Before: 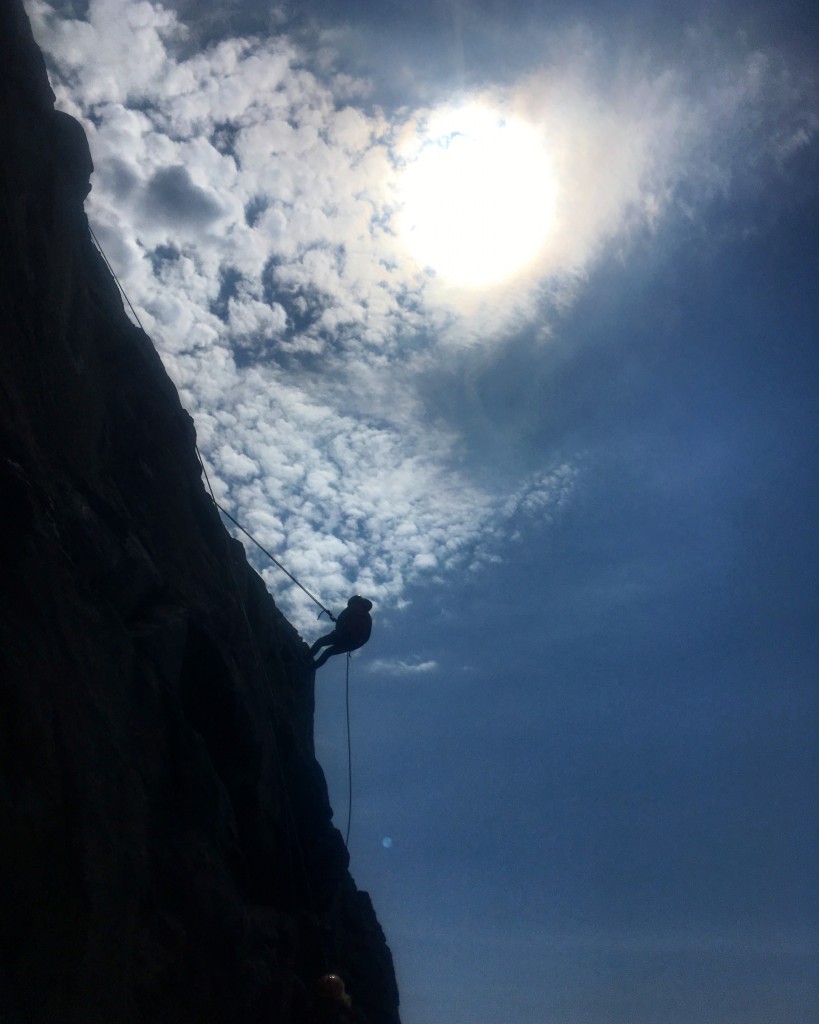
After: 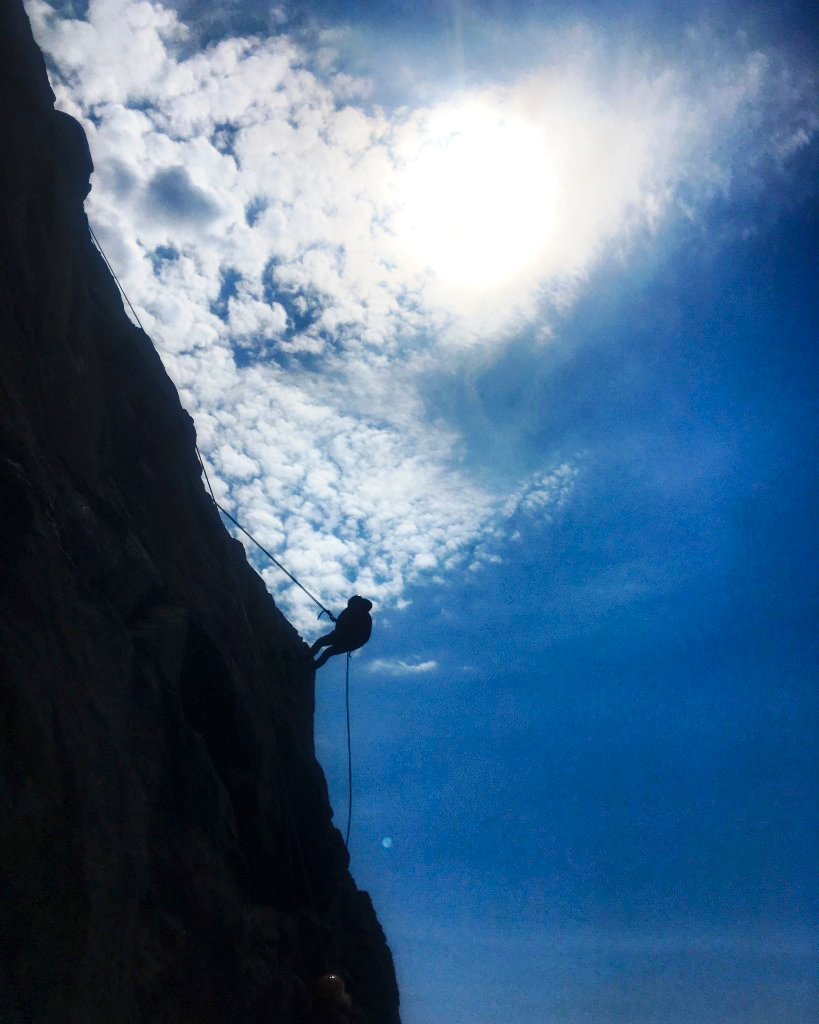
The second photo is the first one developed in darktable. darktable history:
tone equalizer: on, module defaults
color zones: curves: ch0 [(0.068, 0.464) (0.25, 0.5) (0.48, 0.508) (0.75, 0.536) (0.886, 0.476) (0.967, 0.456)]; ch1 [(0.066, 0.456) (0.25, 0.5) (0.616, 0.508) (0.746, 0.56) (0.934, 0.444)]
shadows and highlights: shadows 62.66, white point adjustment 0.37, highlights -34.44, compress 83.82%
exposure: compensate highlight preservation false
base curve: curves: ch0 [(0, 0) (0.036, 0.025) (0.121, 0.166) (0.206, 0.329) (0.605, 0.79) (1, 1)], preserve colors none
